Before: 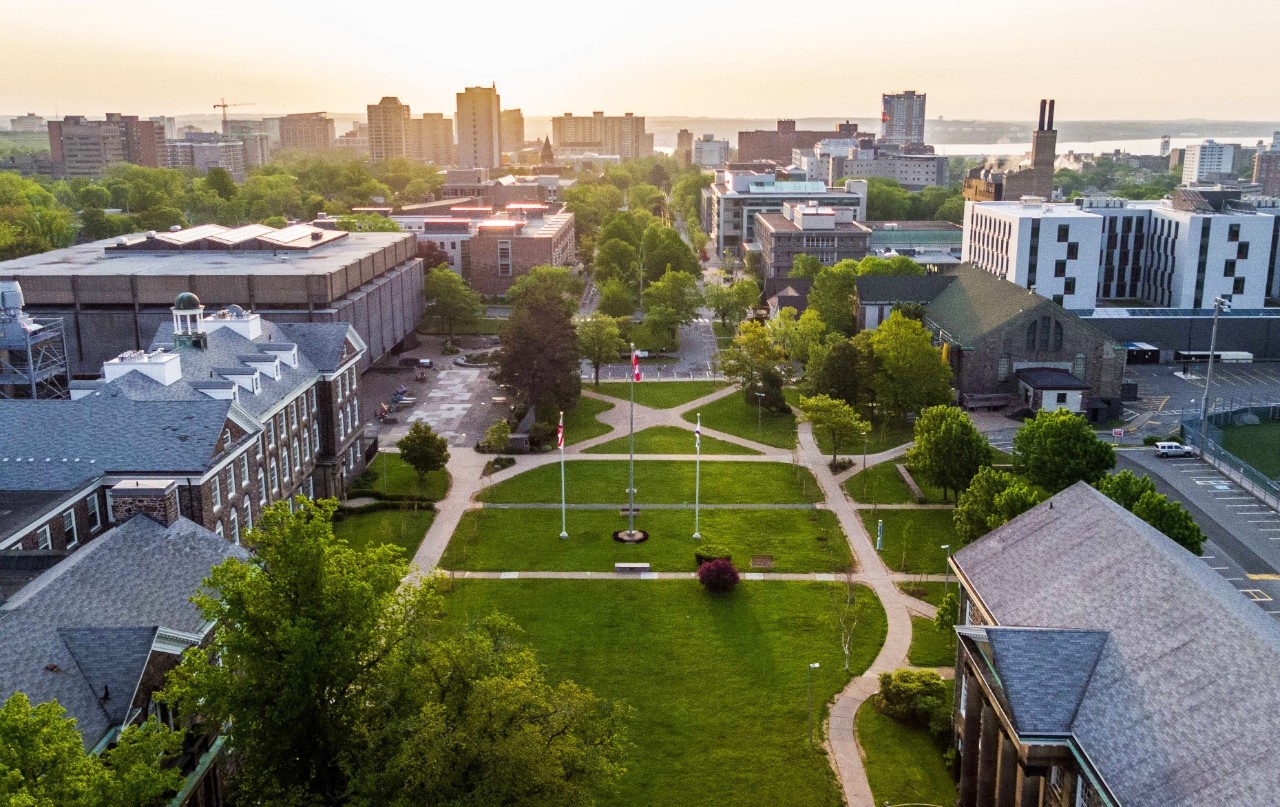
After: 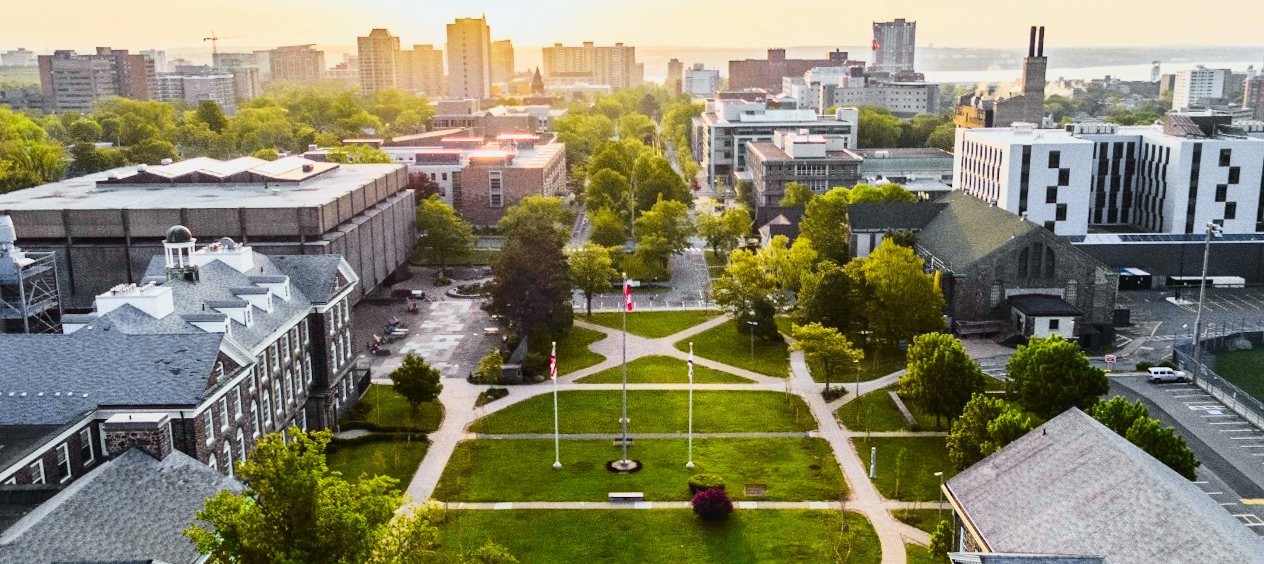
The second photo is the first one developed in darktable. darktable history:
rotate and perspective: rotation -0.45°, automatic cropping original format, crop left 0.008, crop right 0.992, crop top 0.012, crop bottom 0.988
tone curve: curves: ch0 [(0, 0.026) (0.058, 0.049) (0.246, 0.214) (0.437, 0.498) (0.55, 0.644) (0.657, 0.767) (0.822, 0.9) (1, 0.961)]; ch1 [(0, 0) (0.346, 0.307) (0.408, 0.369) (0.453, 0.457) (0.476, 0.489) (0.502, 0.493) (0.521, 0.515) (0.537, 0.531) (0.612, 0.641) (0.676, 0.728) (1, 1)]; ch2 [(0, 0) (0.346, 0.34) (0.434, 0.46) (0.485, 0.494) (0.5, 0.494) (0.511, 0.504) (0.537, 0.551) (0.579, 0.599) (0.625, 0.686) (1, 1)], color space Lab, independent channels, preserve colors none
crop and rotate: top 8.293%, bottom 20.996%
